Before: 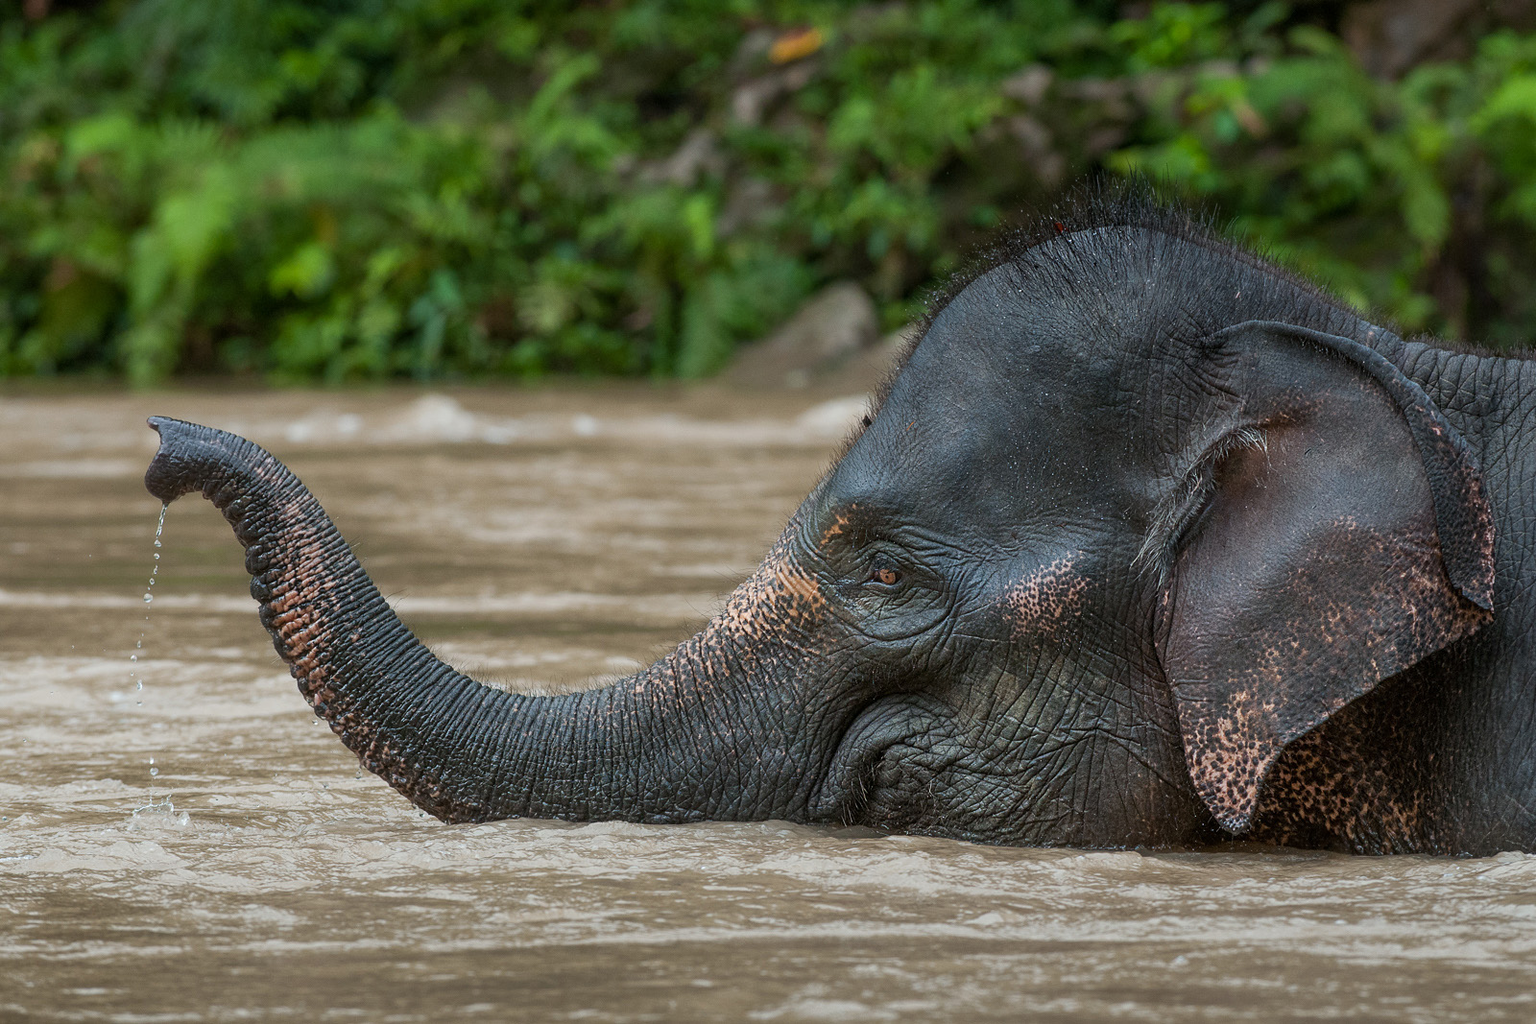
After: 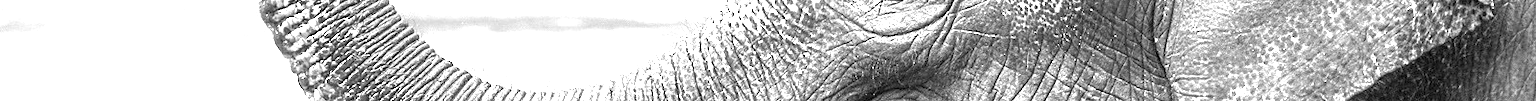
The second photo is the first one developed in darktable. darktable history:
exposure: black level correction 0, exposure 2.088 EV, compensate exposure bias true, compensate highlight preservation false
crop and rotate: top 59.084%, bottom 30.916%
monochrome: on, module defaults
